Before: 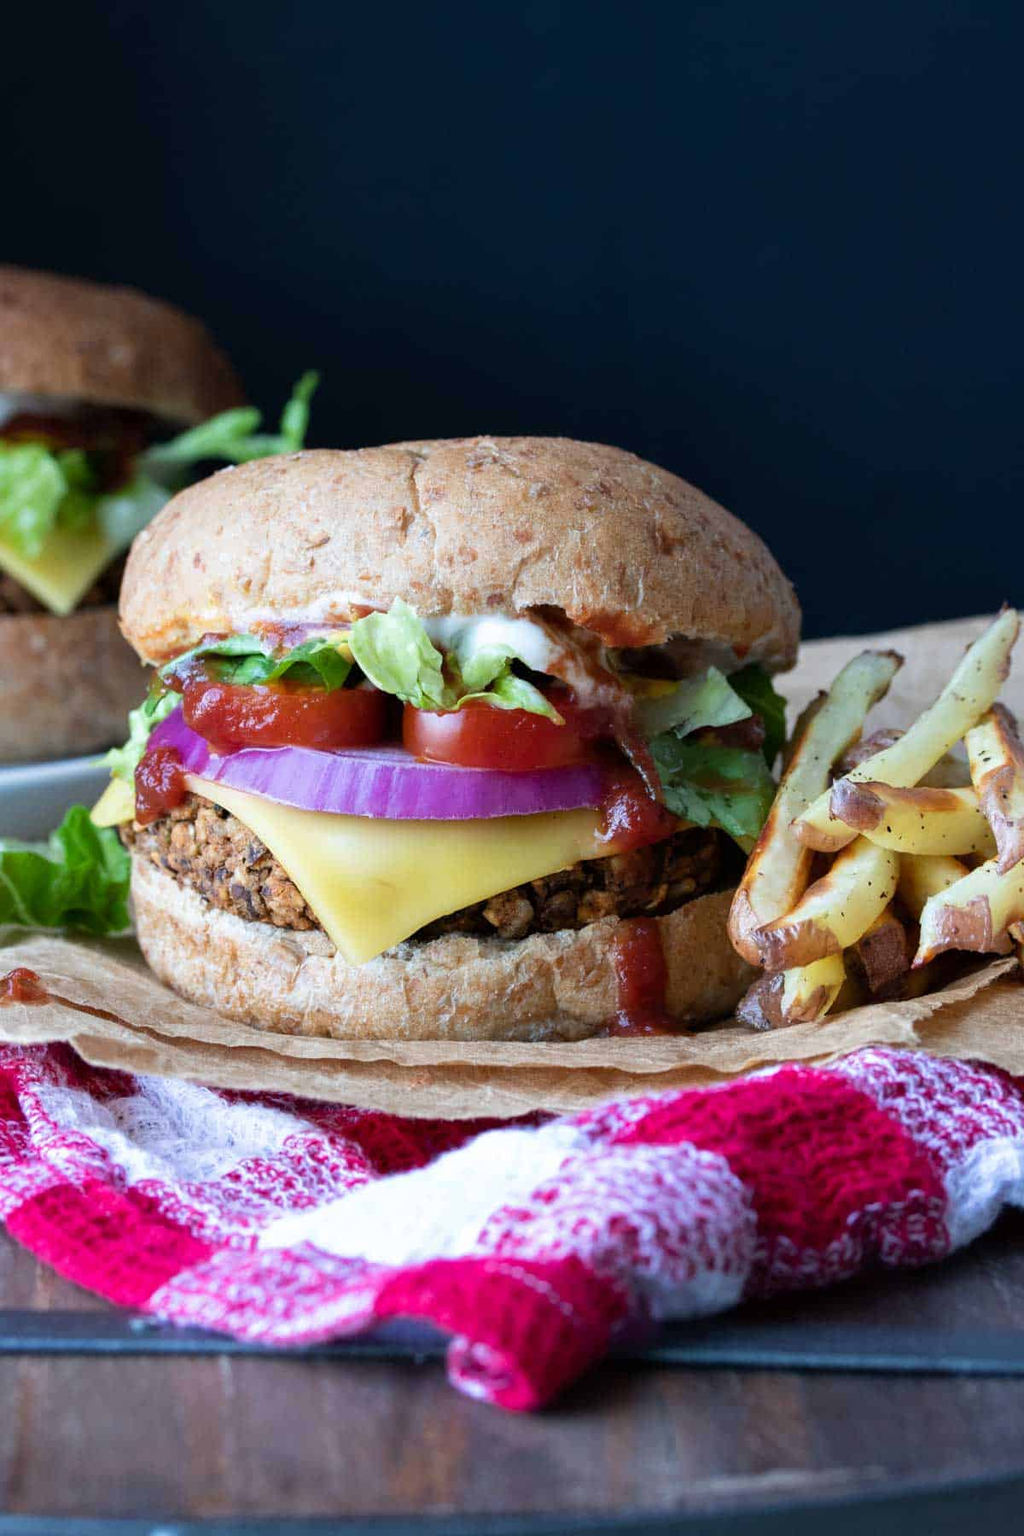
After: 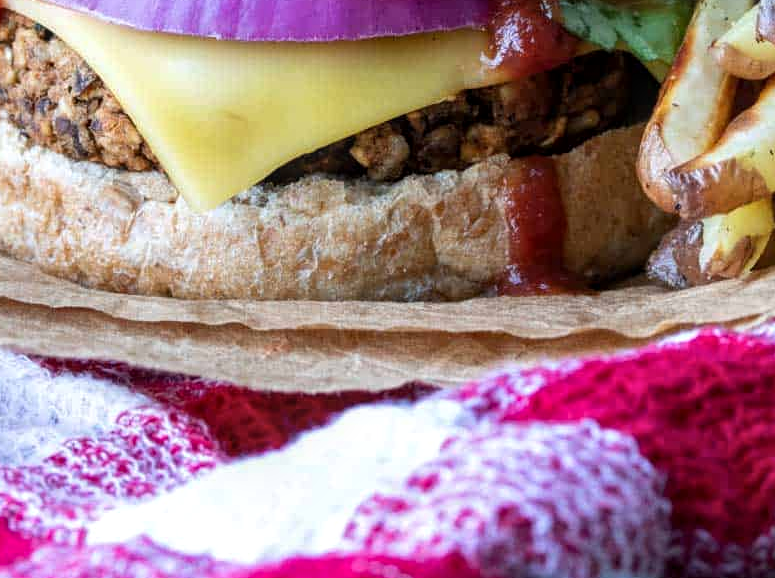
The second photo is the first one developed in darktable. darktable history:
local contrast: on, module defaults
crop: left 18.063%, top 51.062%, right 17.35%, bottom 16.795%
